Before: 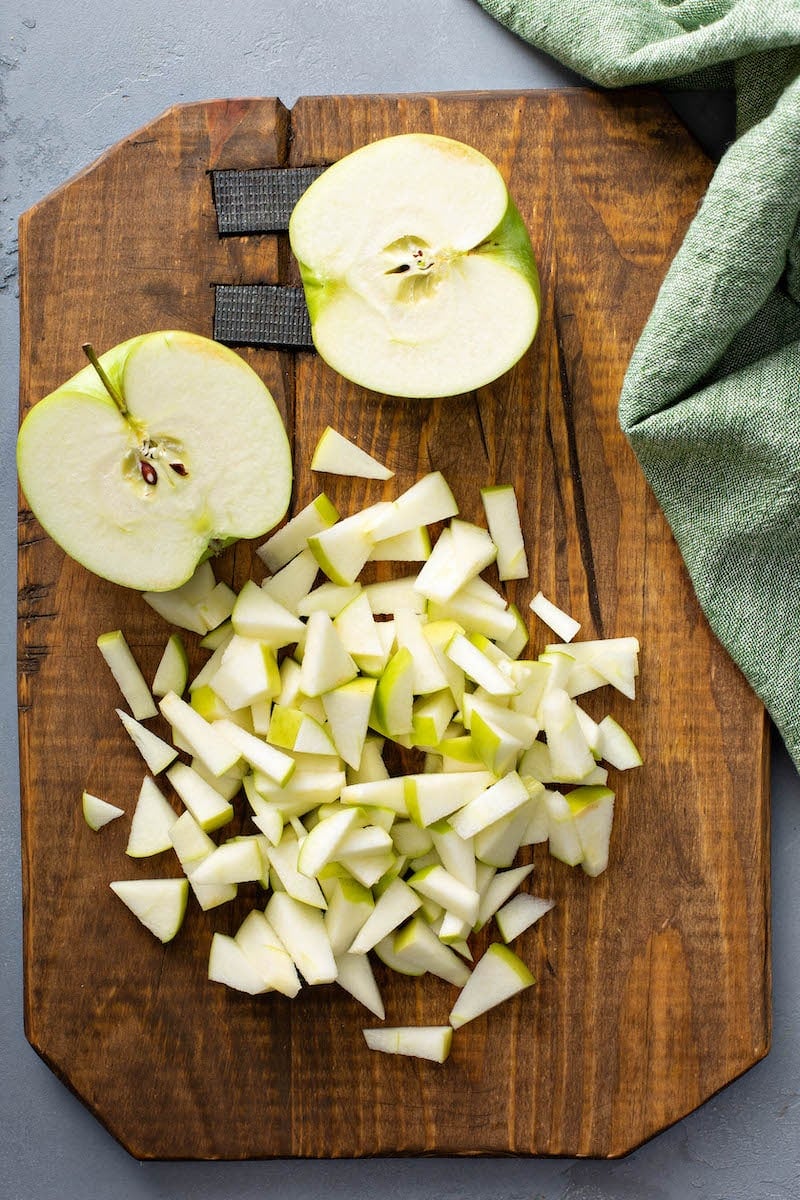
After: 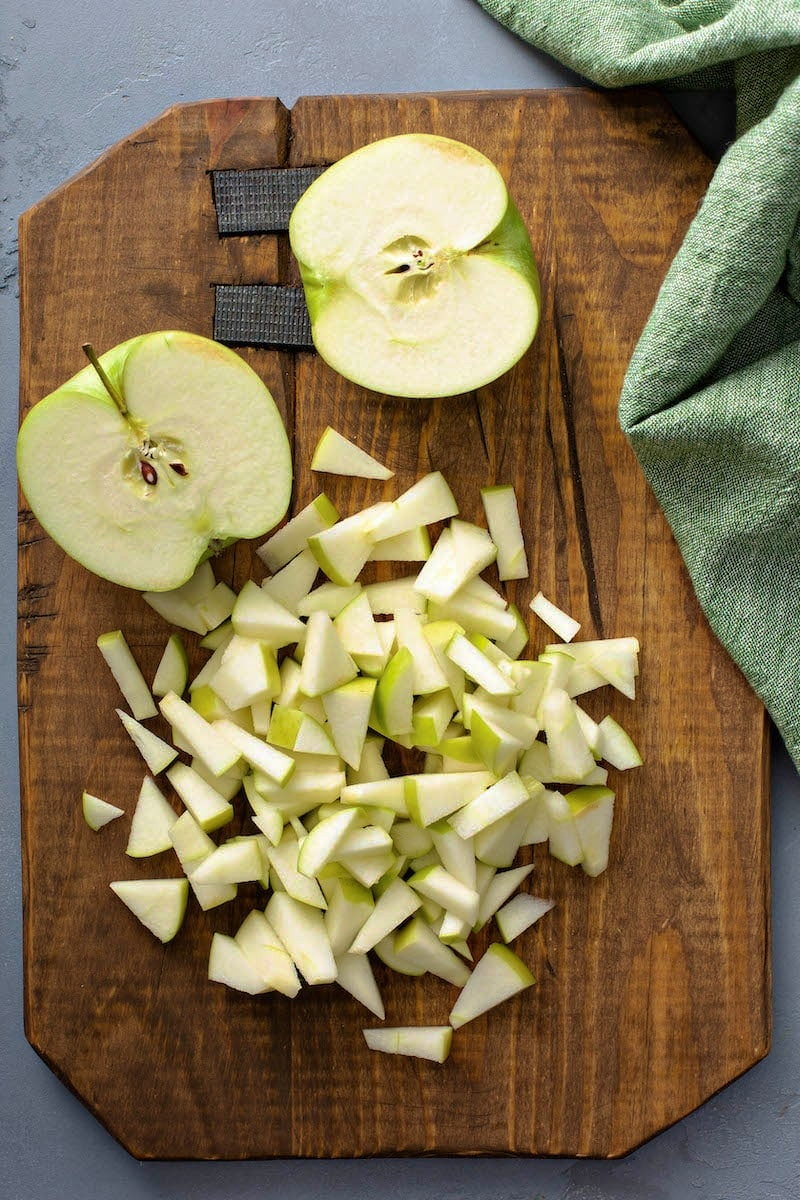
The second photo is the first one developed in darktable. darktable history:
velvia: on, module defaults
tone curve: curves: ch0 [(0, 0) (0.568, 0.517) (0.8, 0.717) (1, 1)], preserve colors none
